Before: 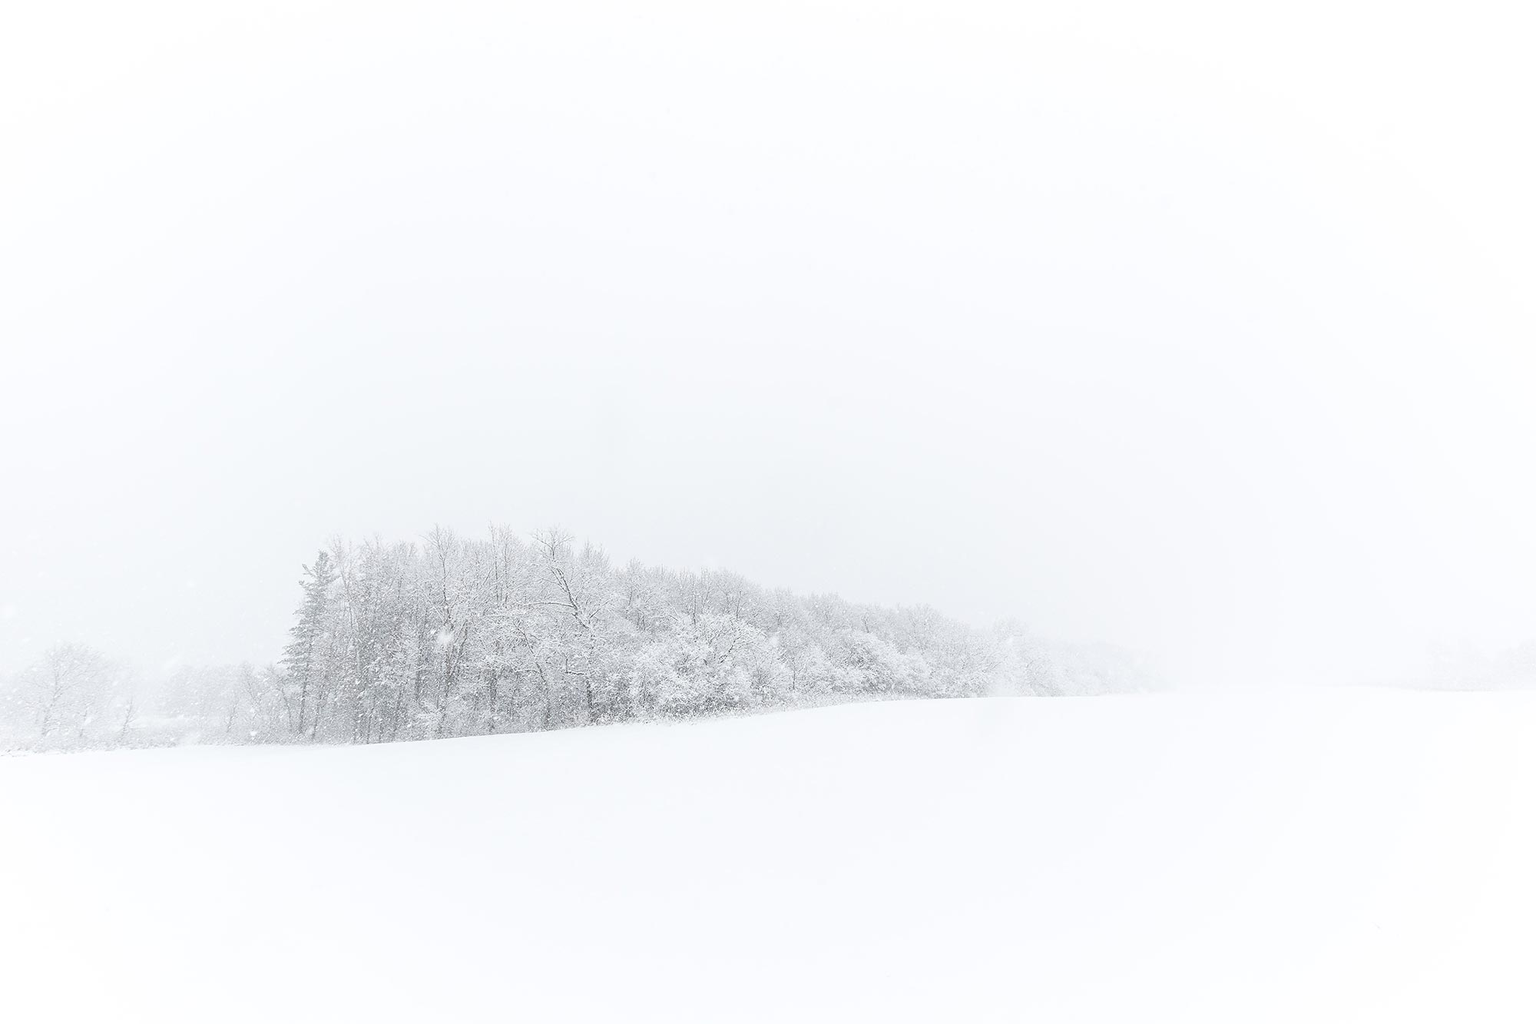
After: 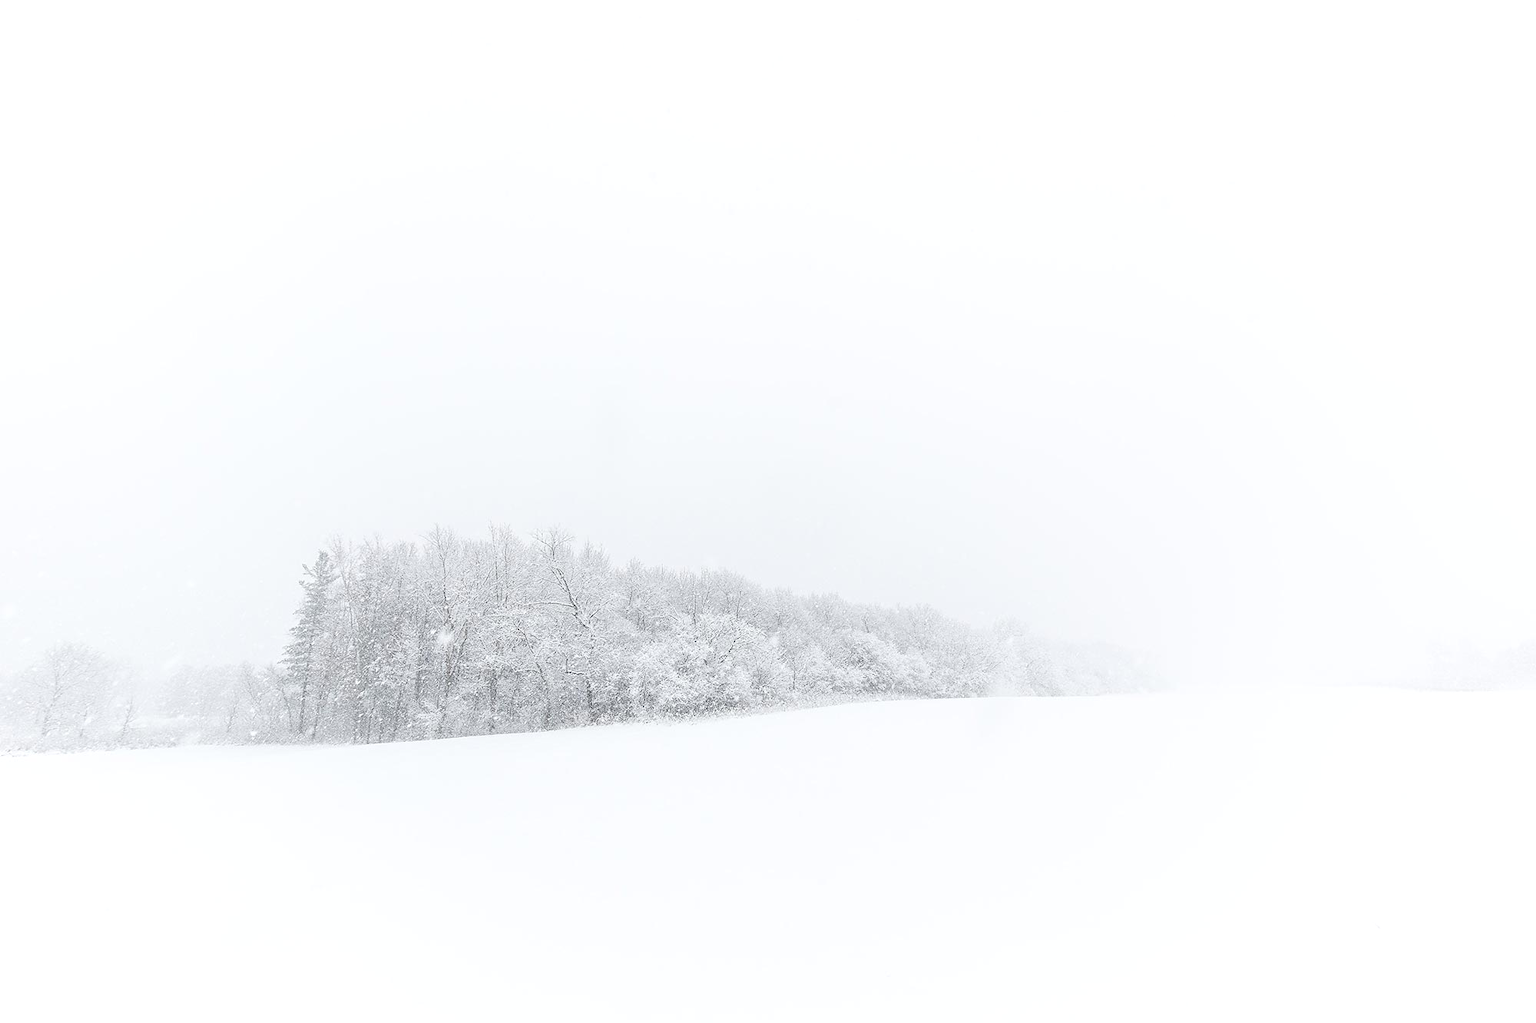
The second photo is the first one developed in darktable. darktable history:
tone equalizer: -8 EV 0.013 EV, -7 EV -0.035 EV, -6 EV 0.01 EV, -5 EV 0.045 EV, -4 EV 0.296 EV, -3 EV 0.636 EV, -2 EV 0.59 EV, -1 EV 0.206 EV, +0 EV 0.042 EV, mask exposure compensation -0.508 EV
